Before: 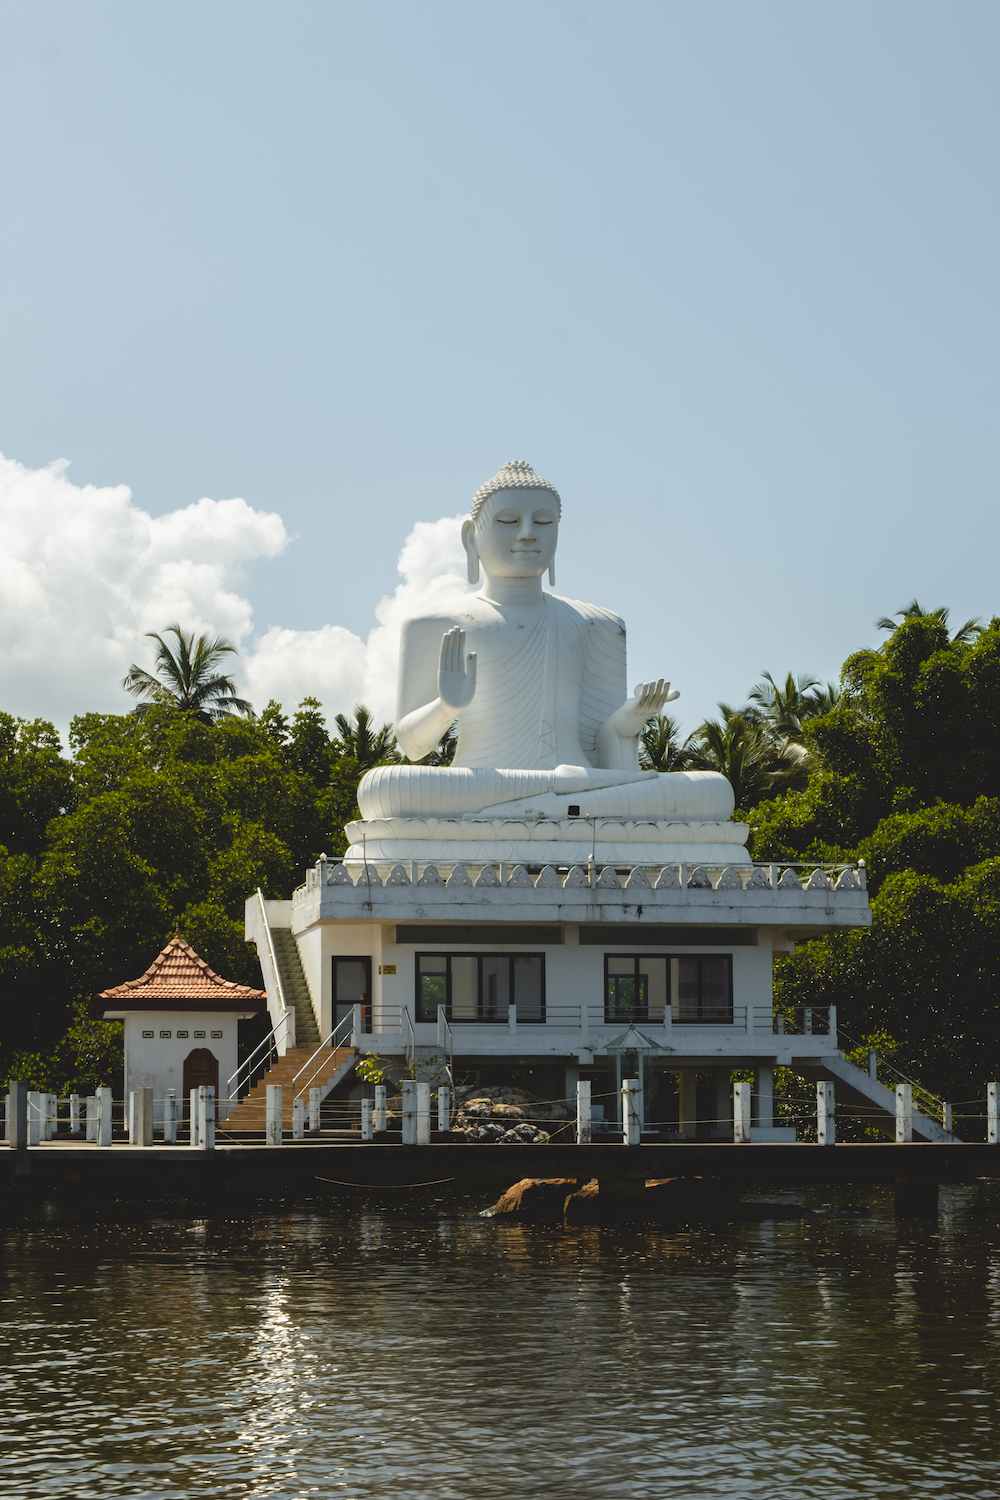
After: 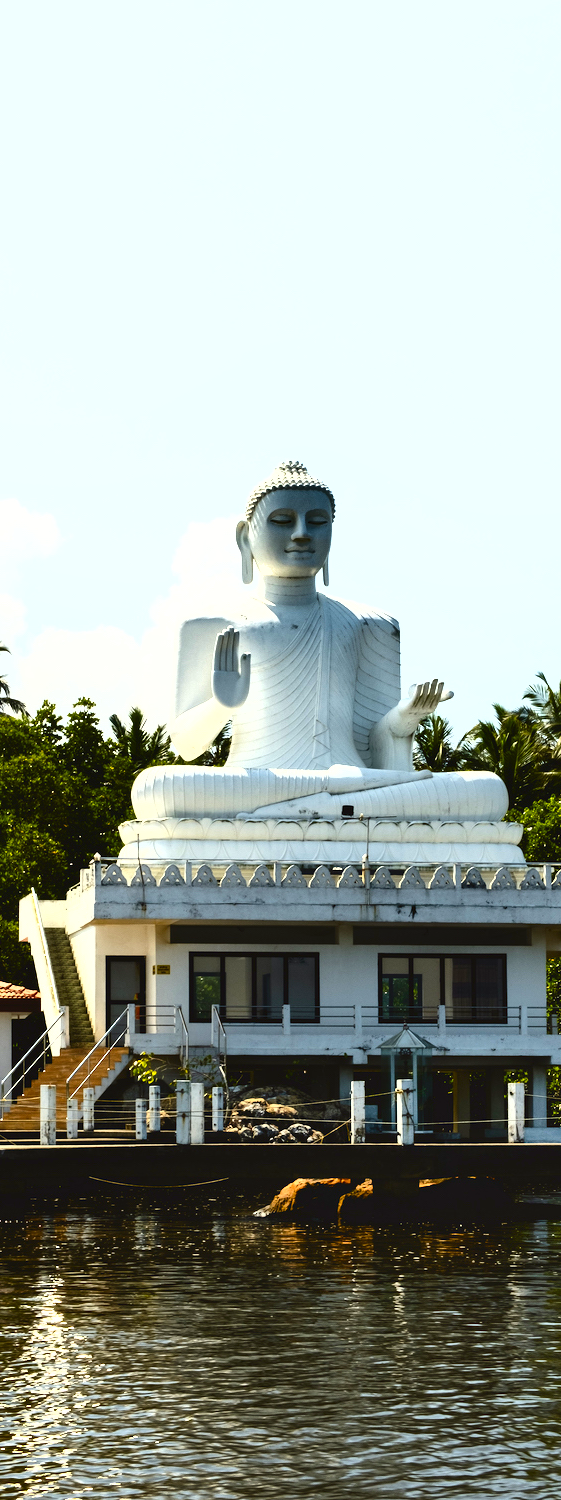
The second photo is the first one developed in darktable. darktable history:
crop and rotate: left 22.629%, right 21.244%
levels: white 99.96%, levels [0, 0.374, 0.749]
shadows and highlights: shadows 52.38, soften with gaussian
contrast brightness saturation: contrast 0.214, brightness -0.114, saturation 0.211
